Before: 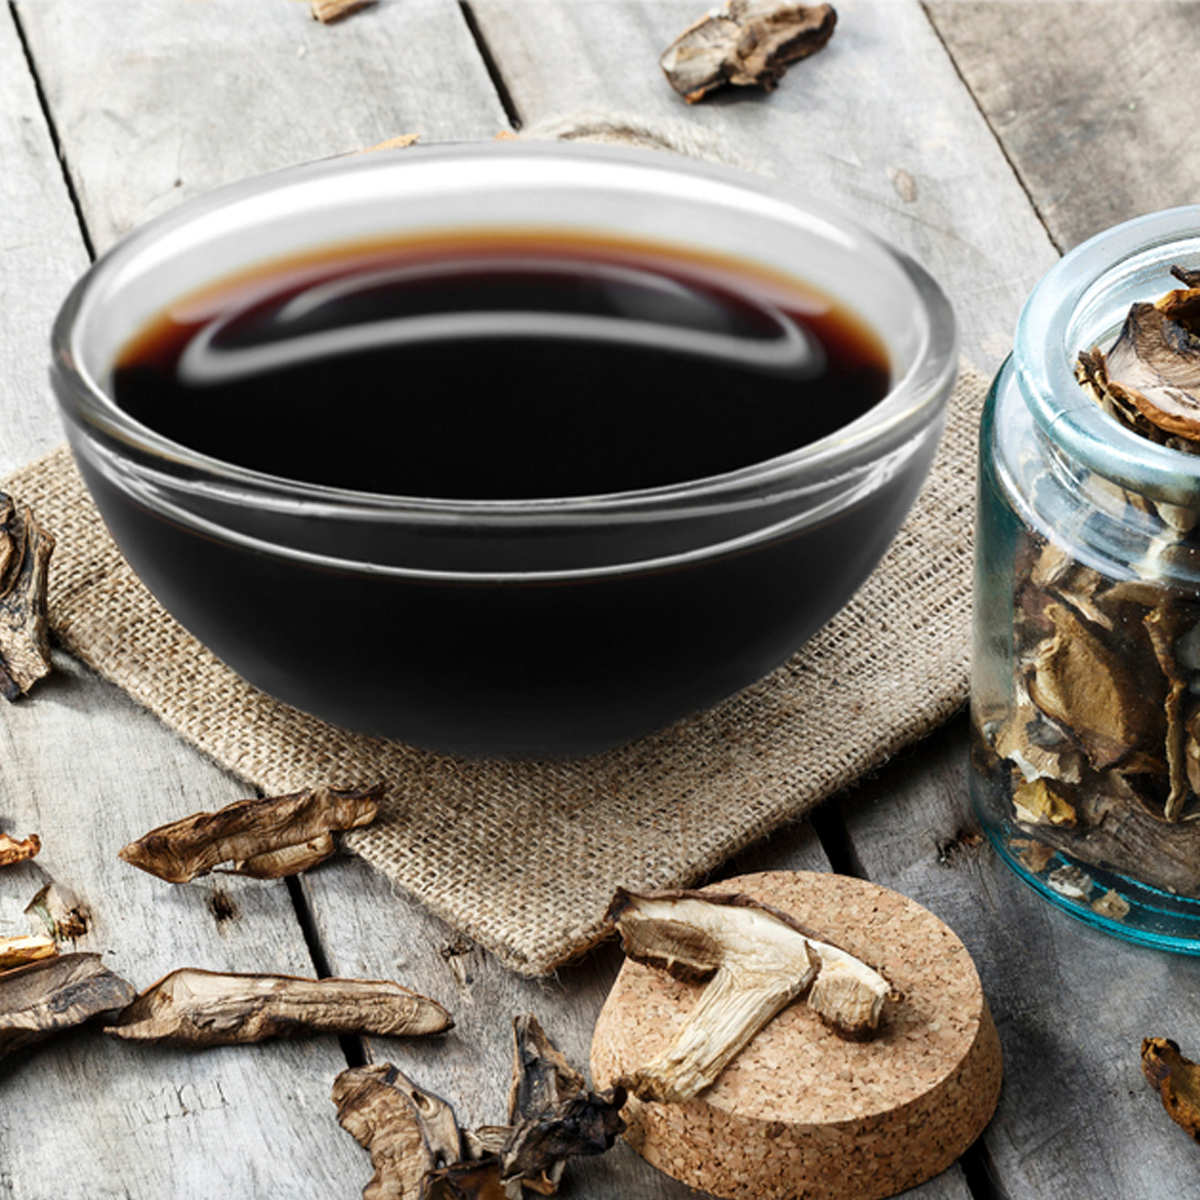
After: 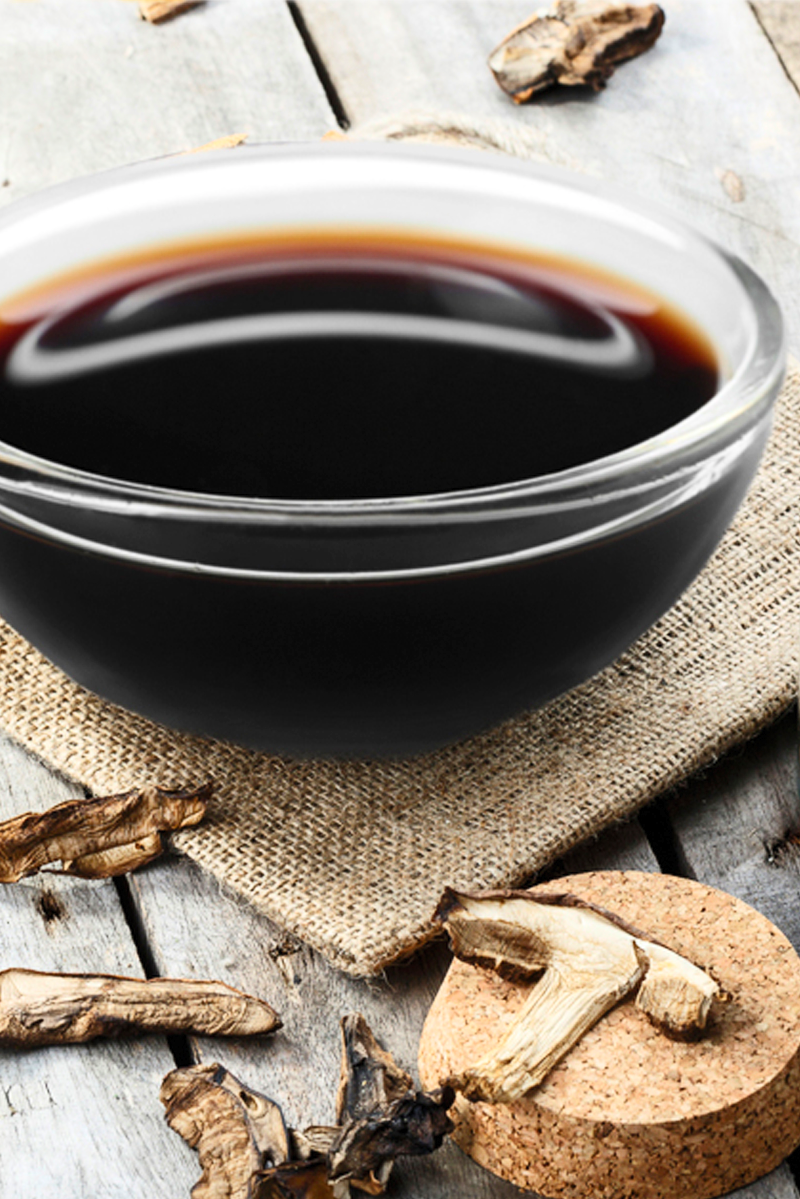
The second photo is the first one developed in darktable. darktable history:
crop and rotate: left 14.342%, right 18.966%
contrast brightness saturation: contrast 0.201, brightness 0.158, saturation 0.23
